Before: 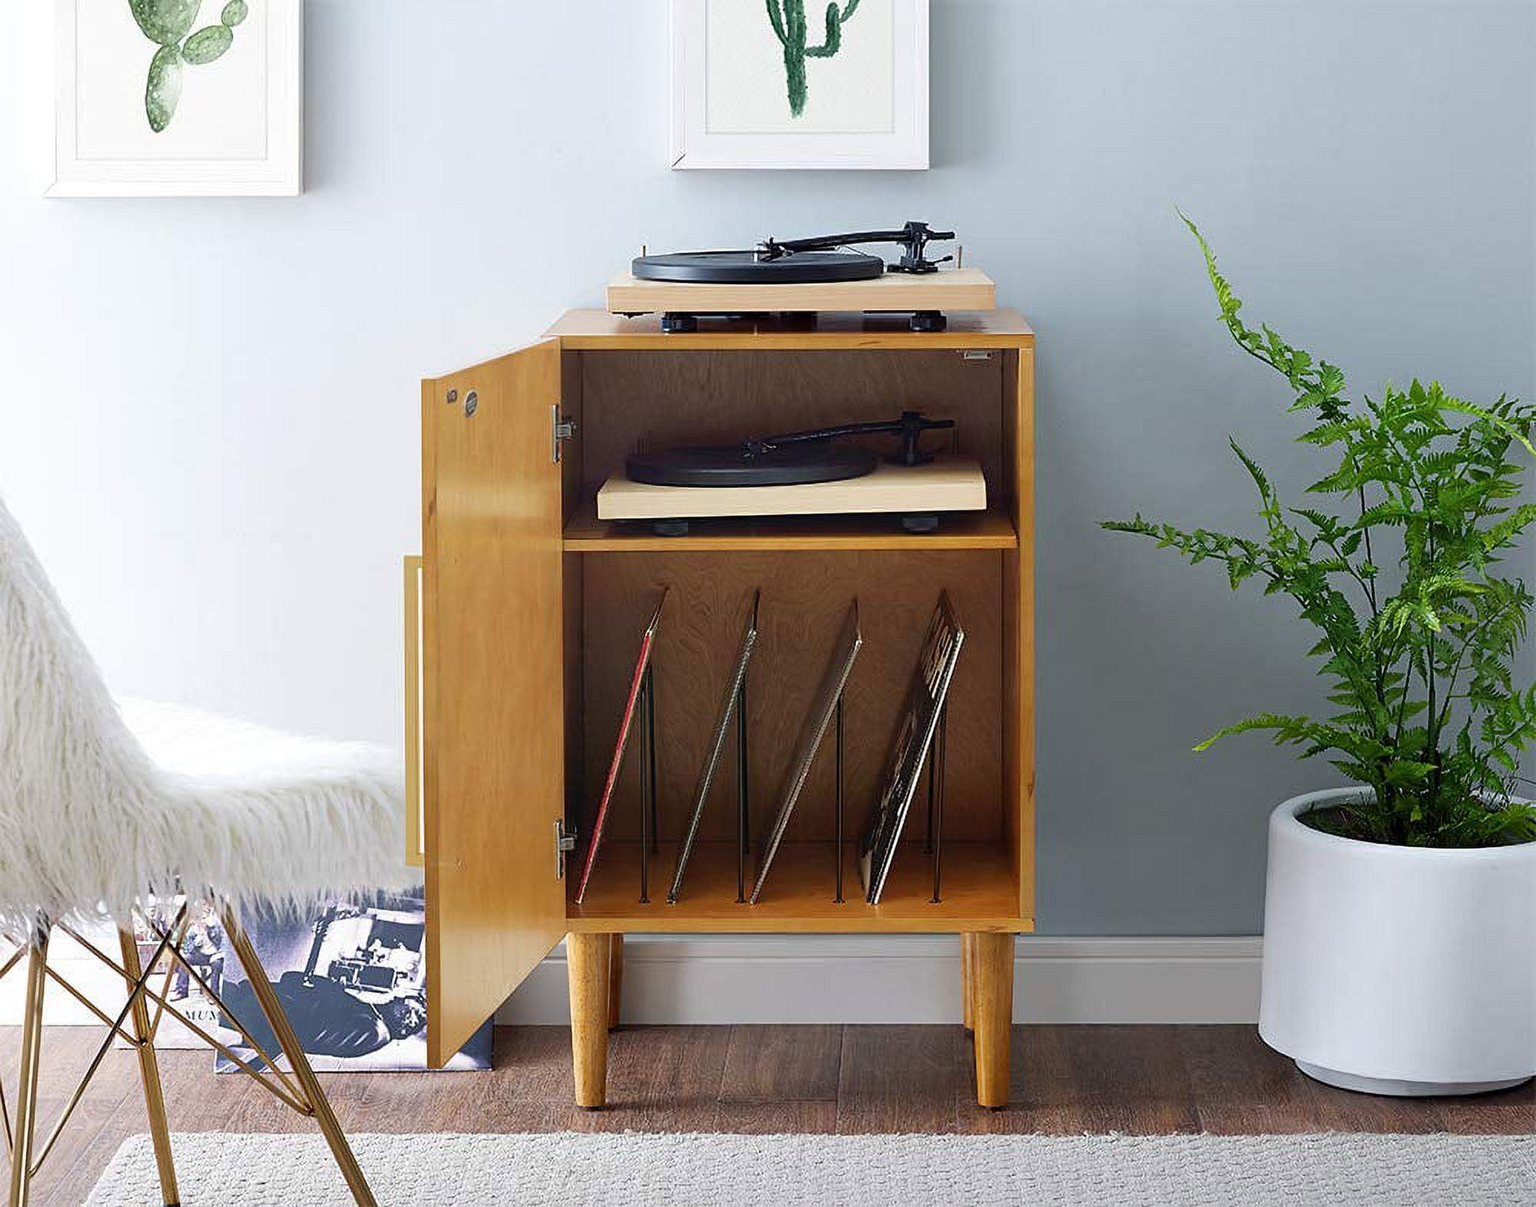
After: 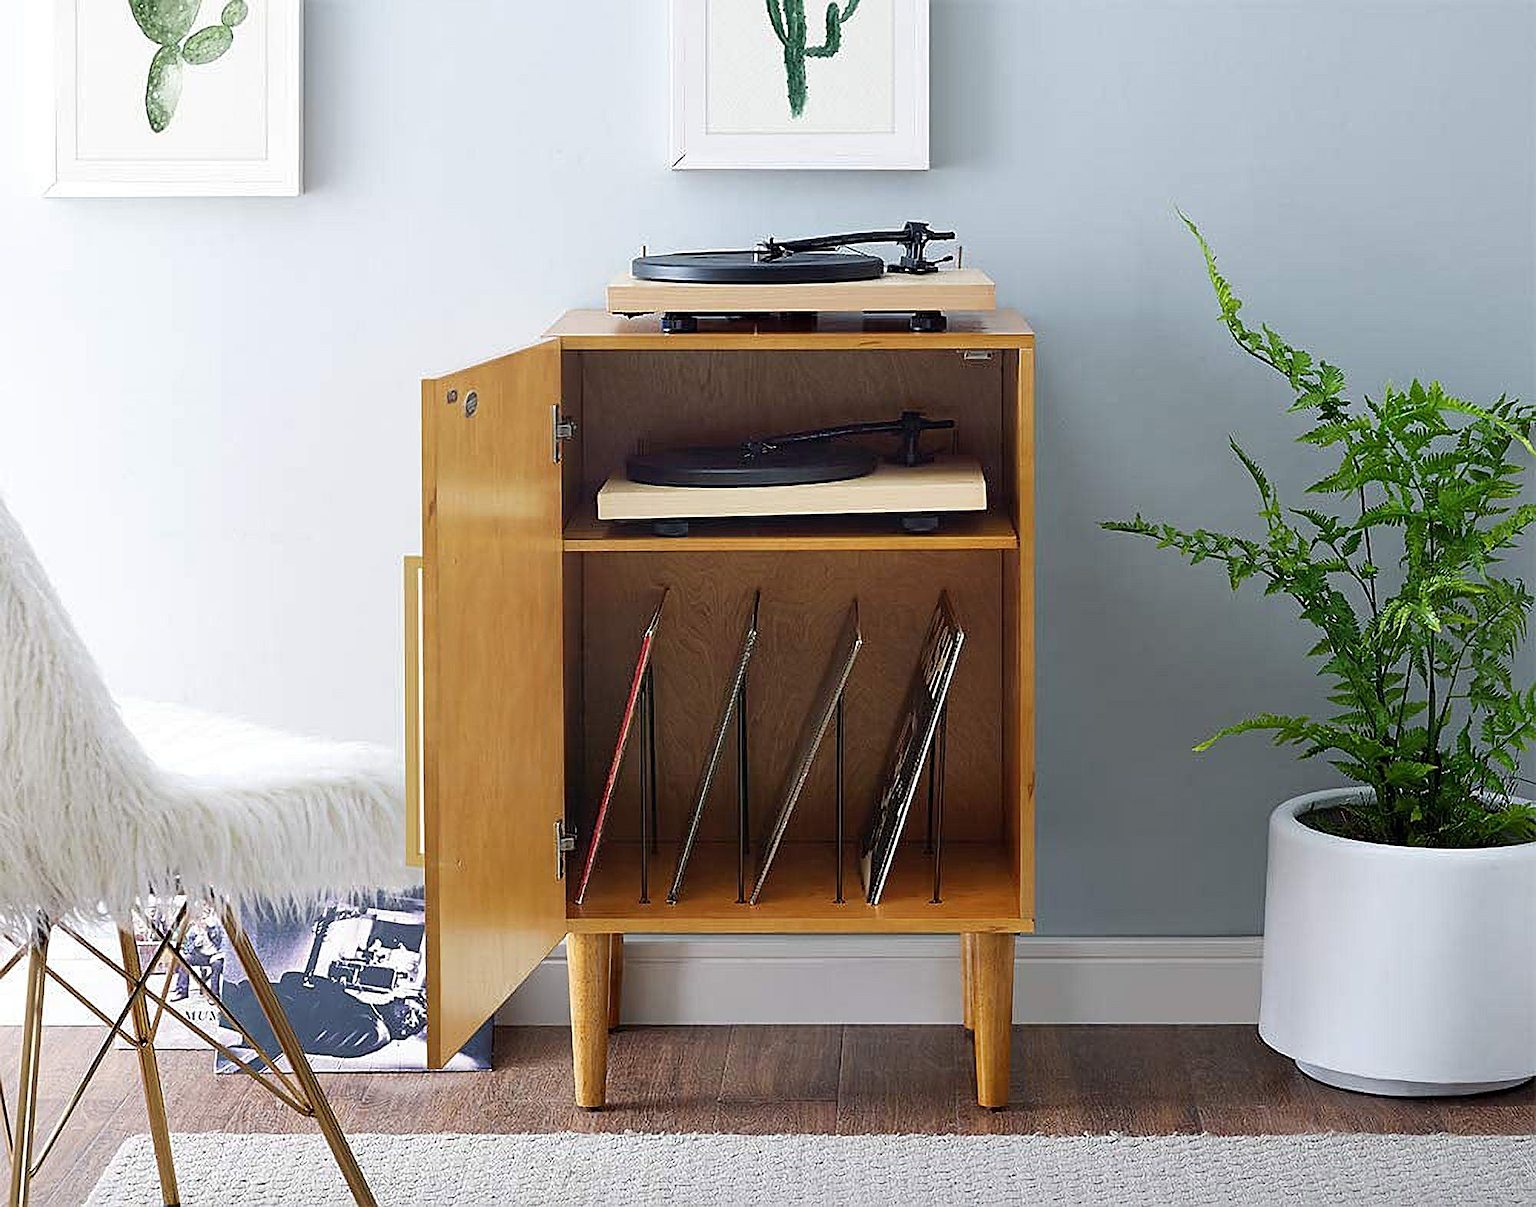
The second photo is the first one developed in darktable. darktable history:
sharpen: amount 0.472
